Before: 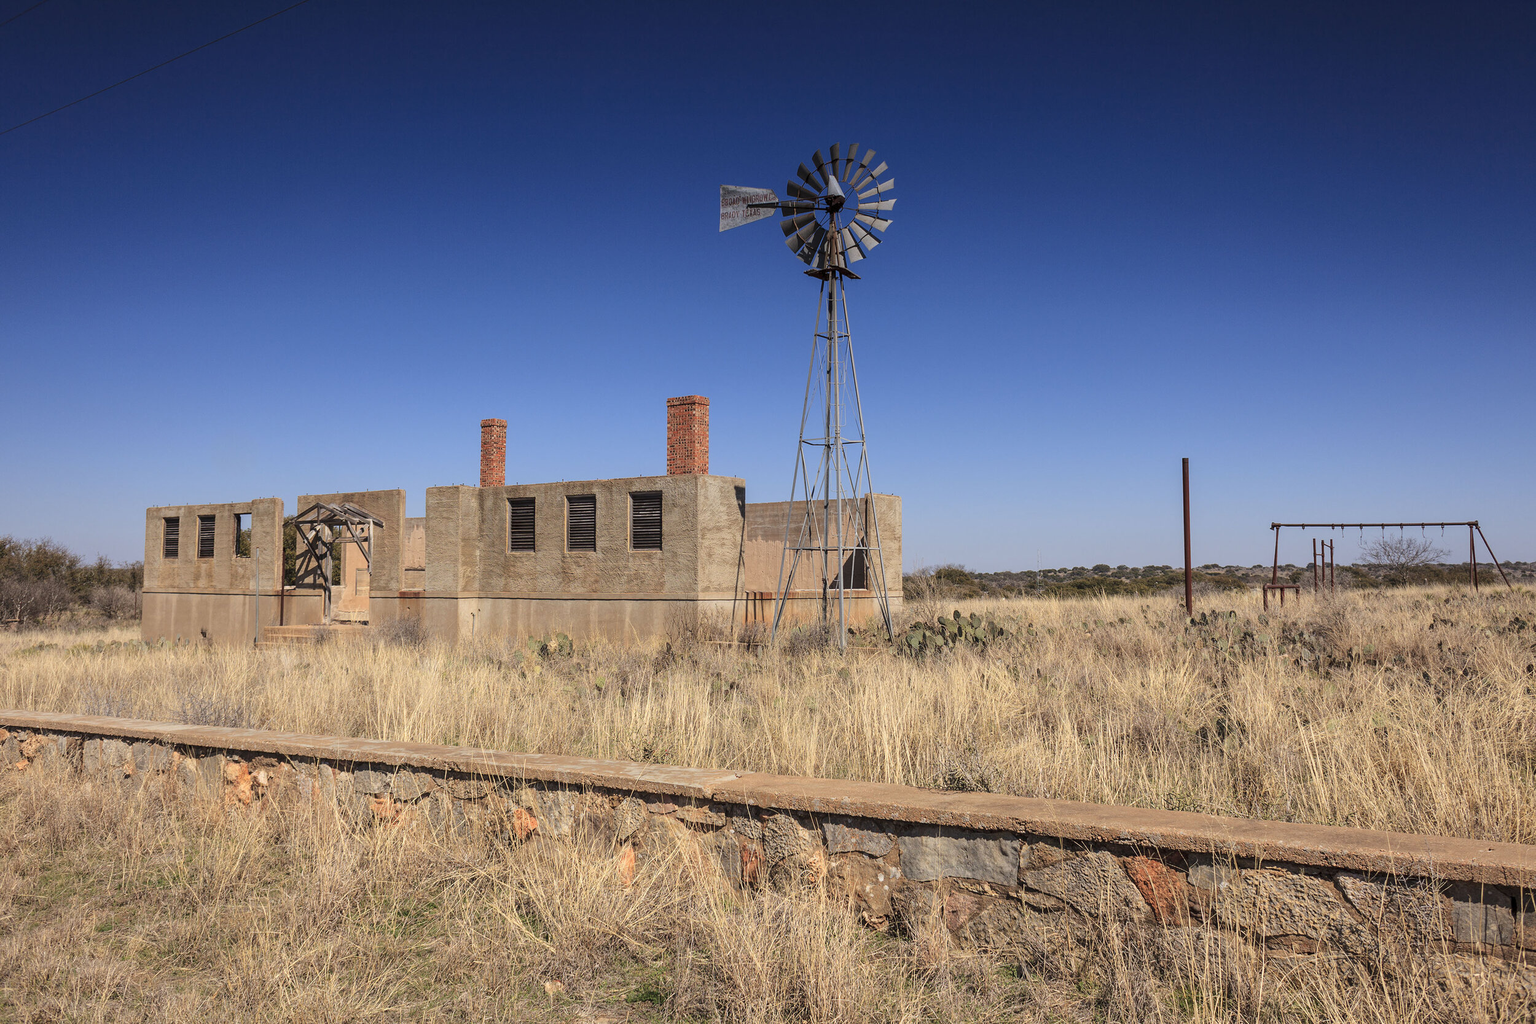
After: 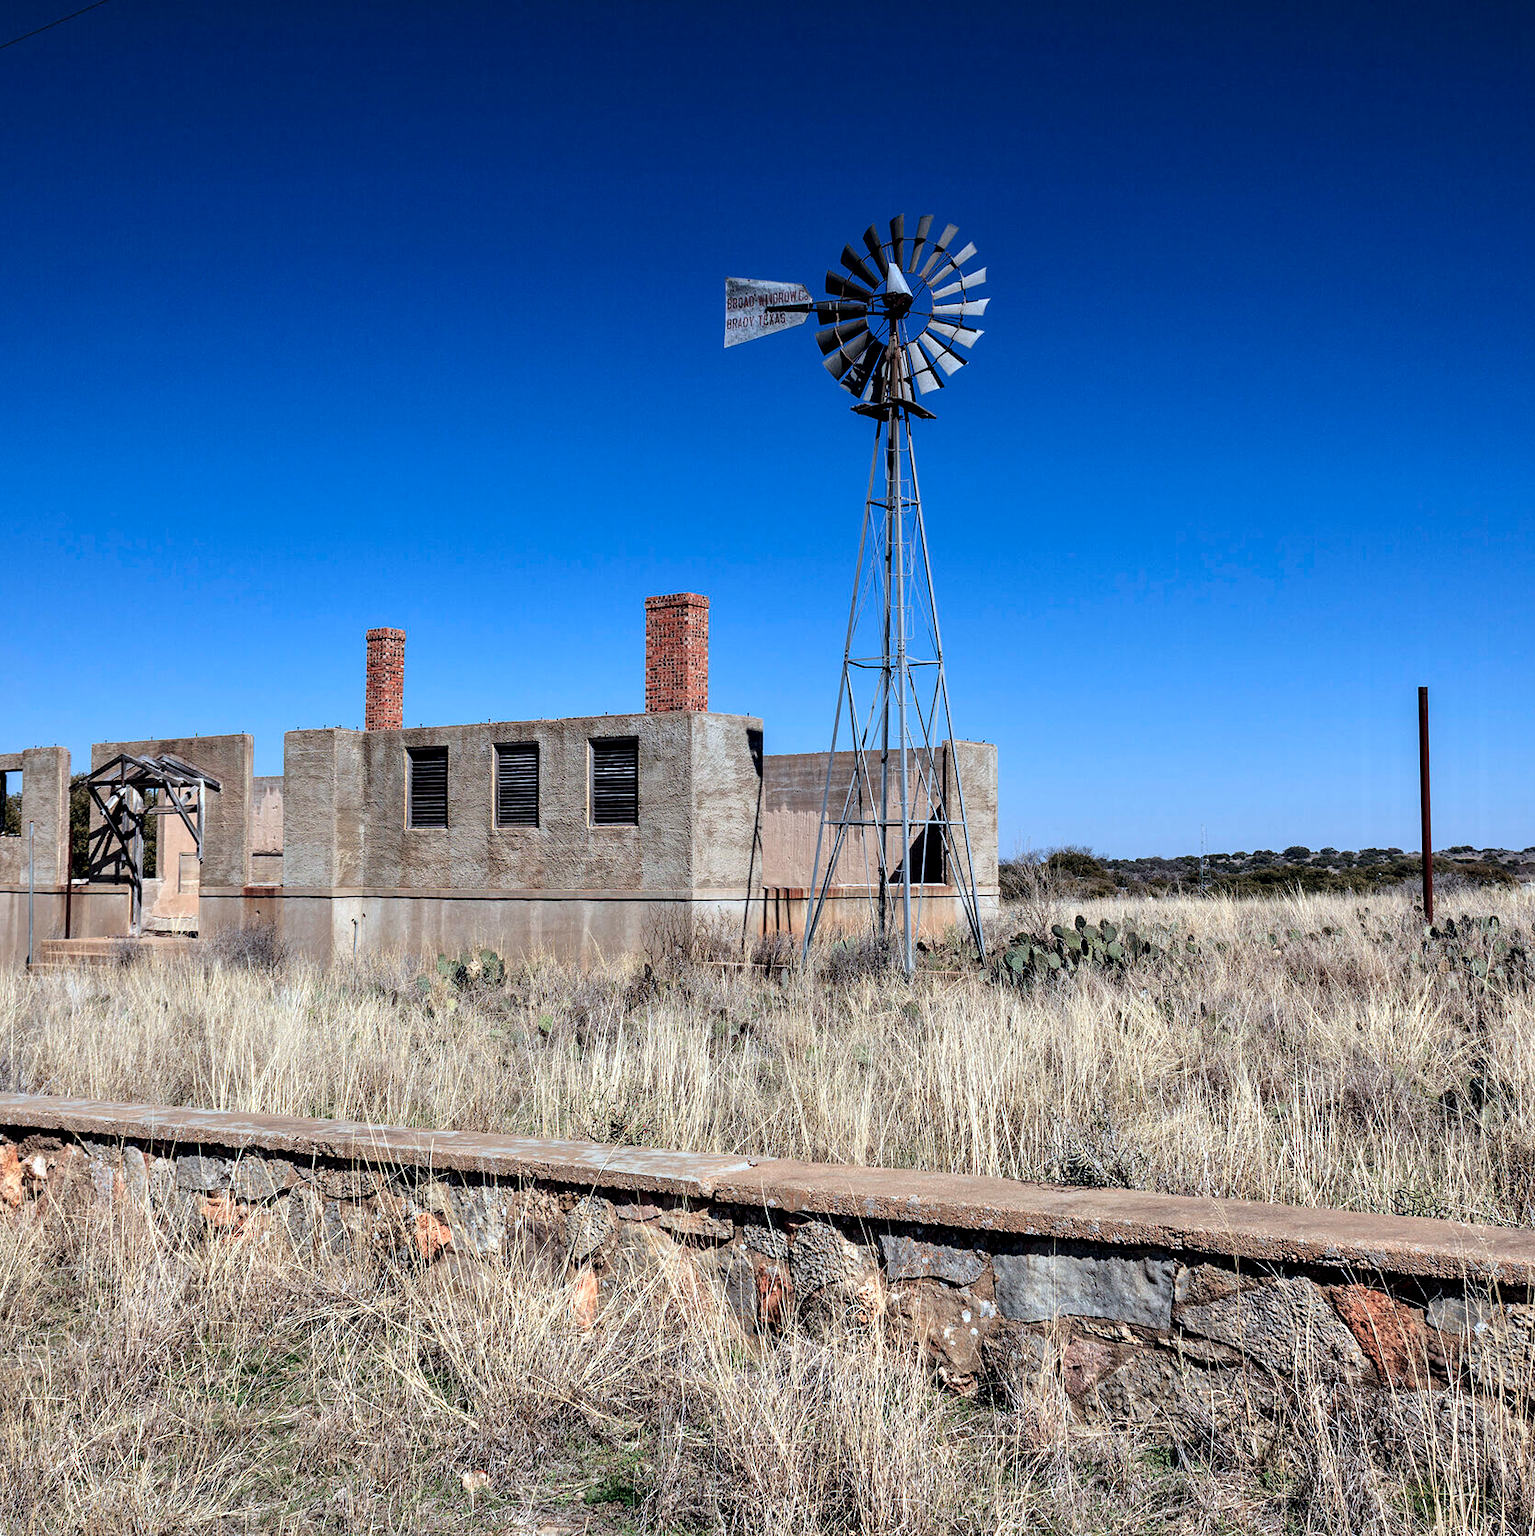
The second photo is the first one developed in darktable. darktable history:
crop: left 15.419%, right 17.914%
contrast equalizer: y [[0.601, 0.6, 0.598, 0.598, 0.6, 0.601], [0.5 ×6], [0.5 ×6], [0 ×6], [0 ×6]]
color calibration: x 0.396, y 0.386, temperature 3669 K
